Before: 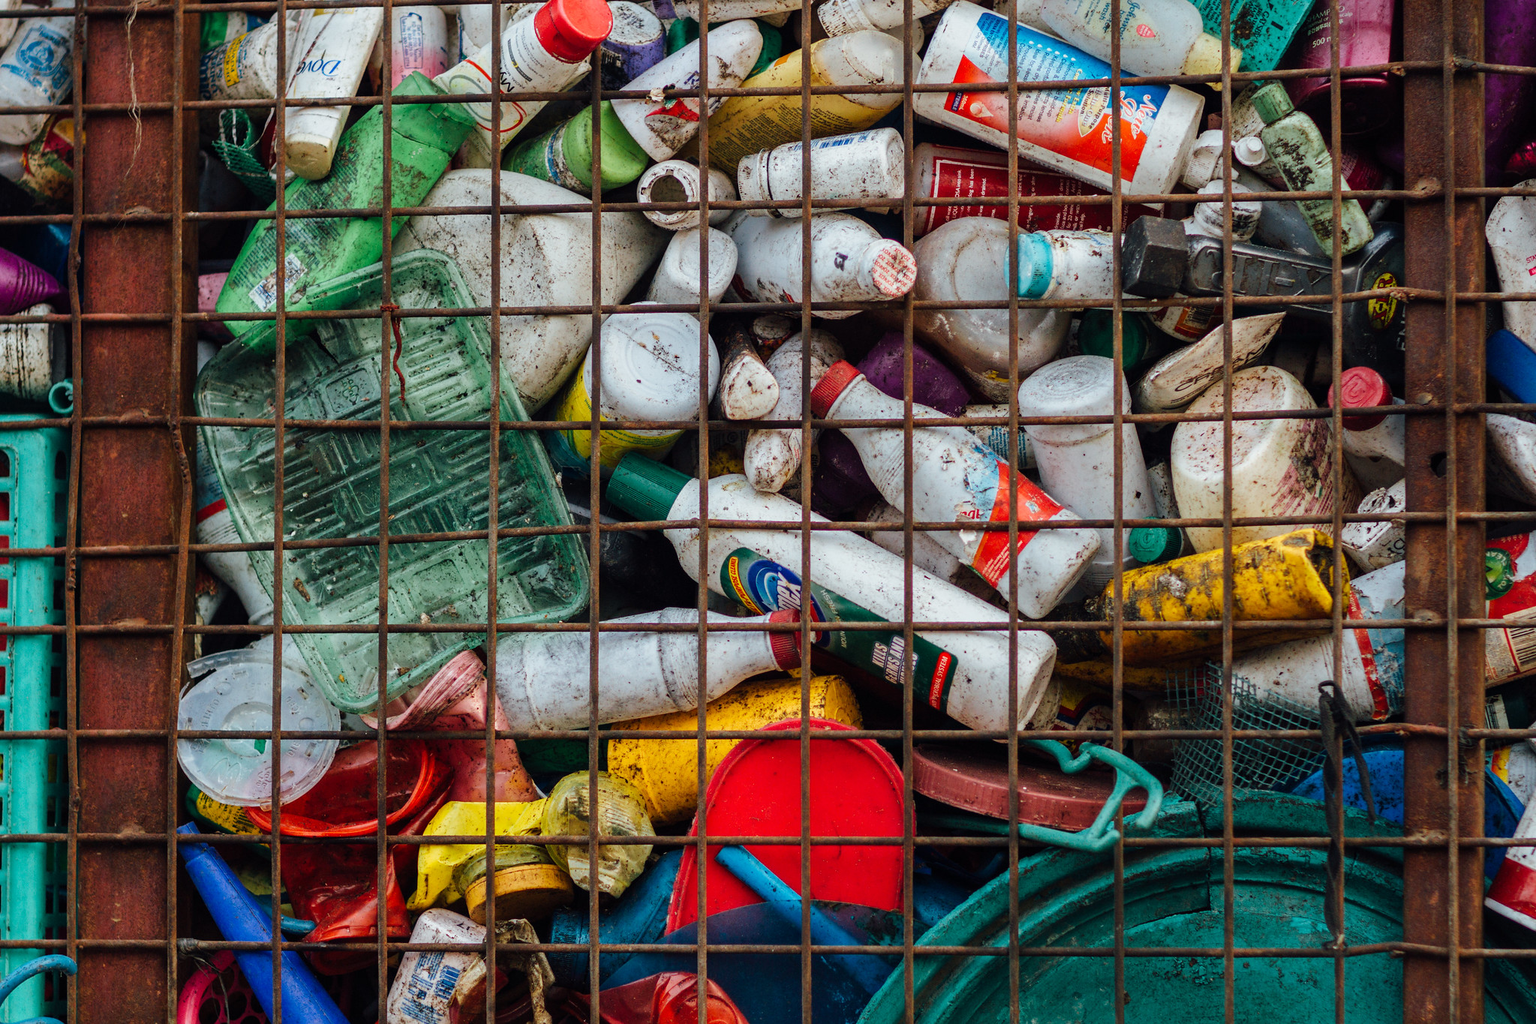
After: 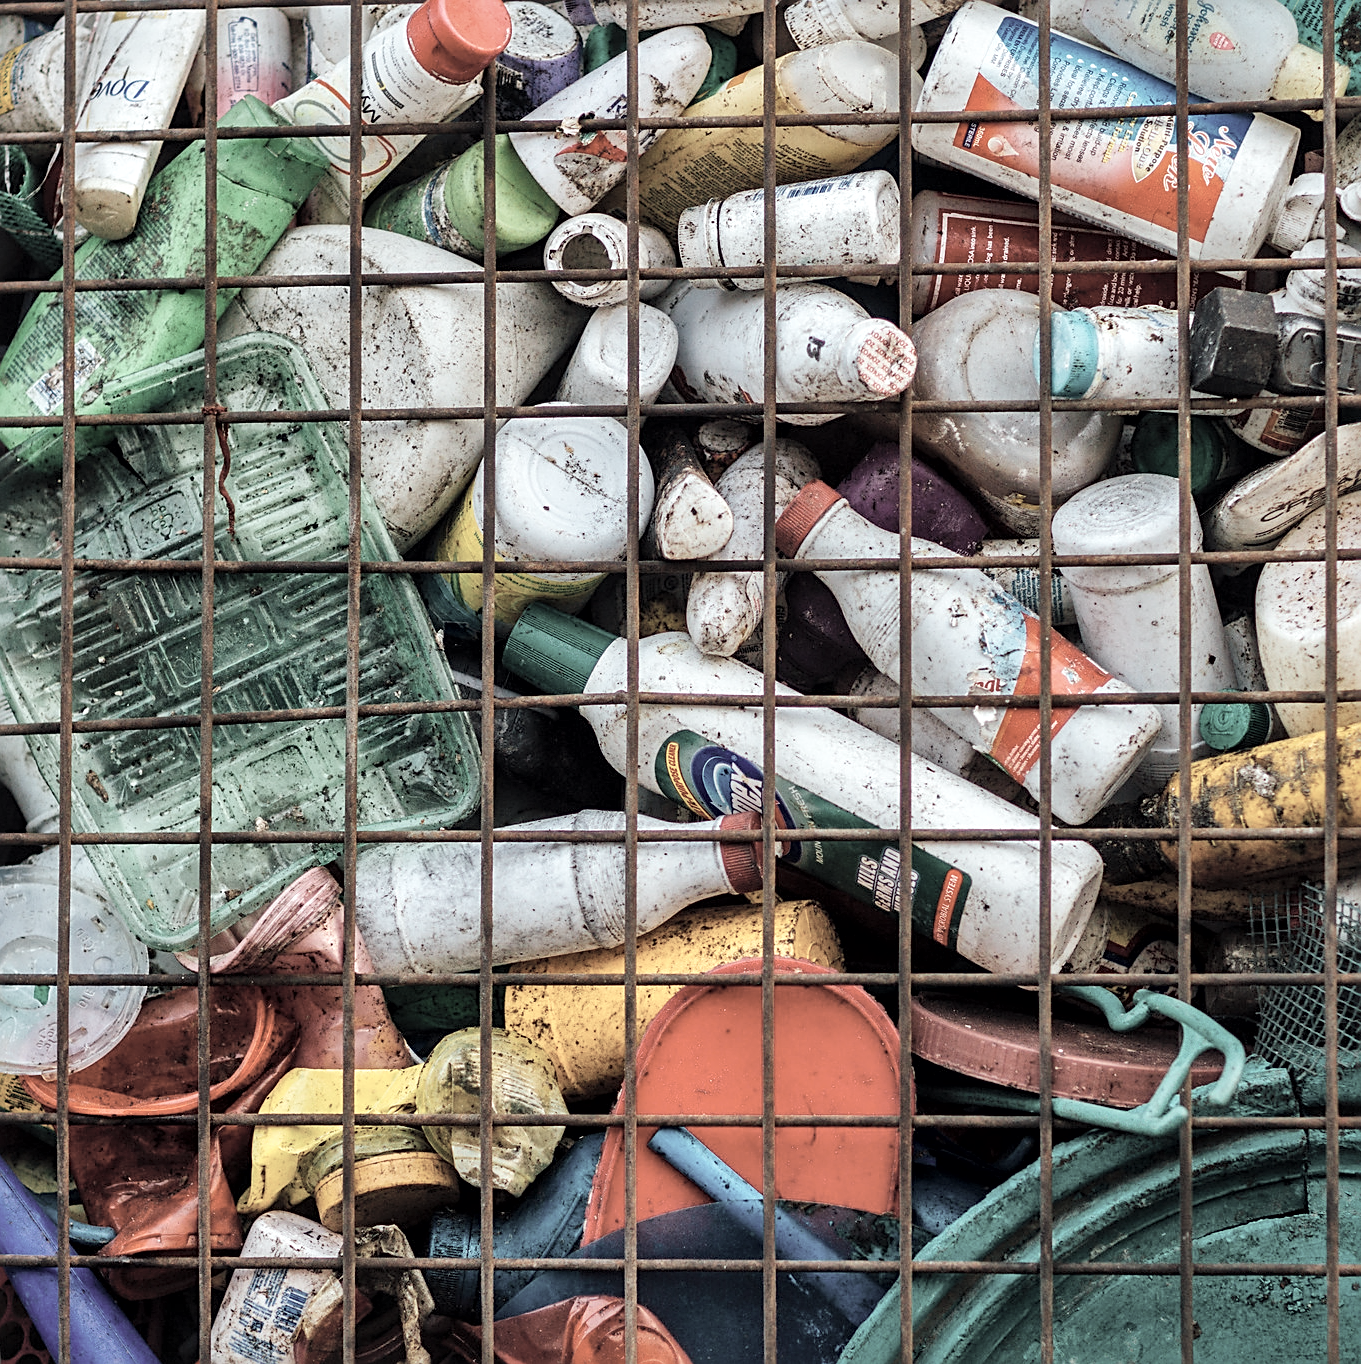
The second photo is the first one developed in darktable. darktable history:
local contrast: mode bilateral grid, contrast 24, coarseness 61, detail 152%, midtone range 0.2
shadows and highlights: shadows 12.9, white point adjustment 1.28, soften with gaussian
velvia: strength 9.14%
contrast brightness saturation: brightness 0.188, saturation -0.513
crop and rotate: left 14.941%, right 18.562%
sharpen: amount 0.492
